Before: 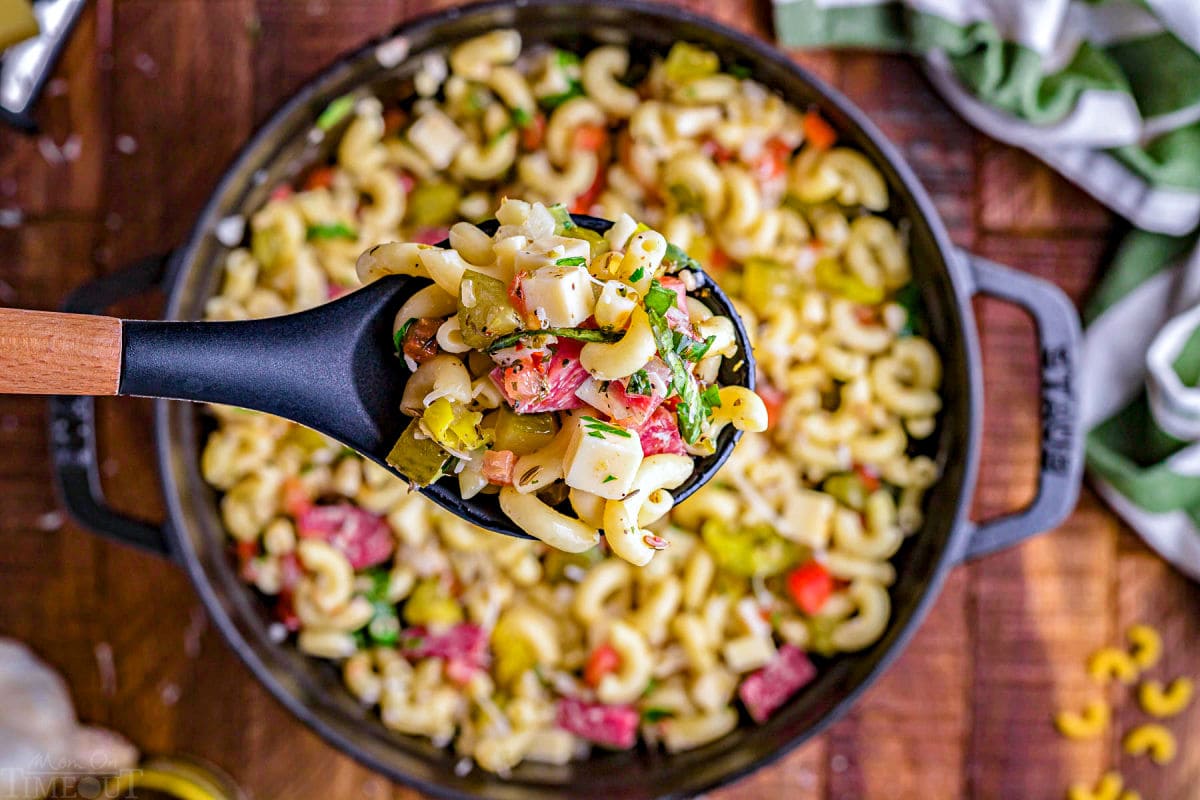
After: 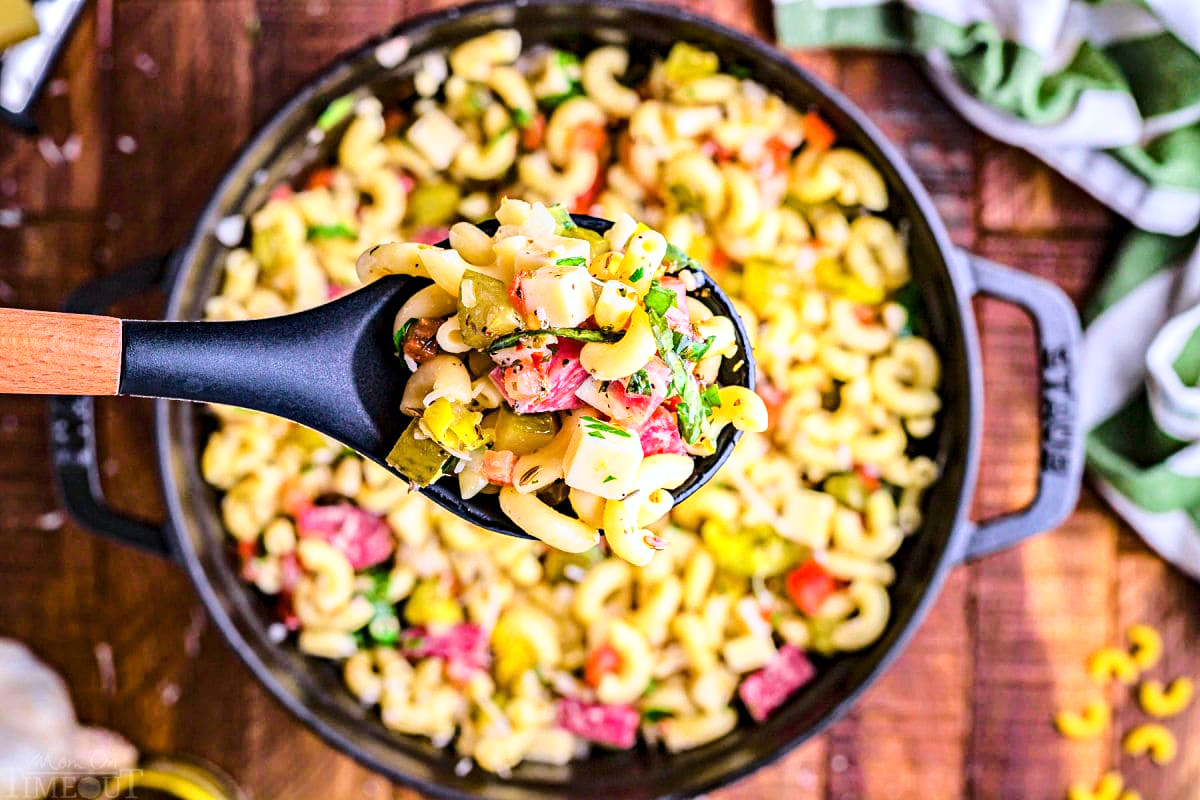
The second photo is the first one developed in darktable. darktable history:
base curve: curves: ch0 [(0, 0) (0.028, 0.03) (0.121, 0.232) (0.46, 0.748) (0.859, 0.968) (1, 1)], preserve colors average RGB
